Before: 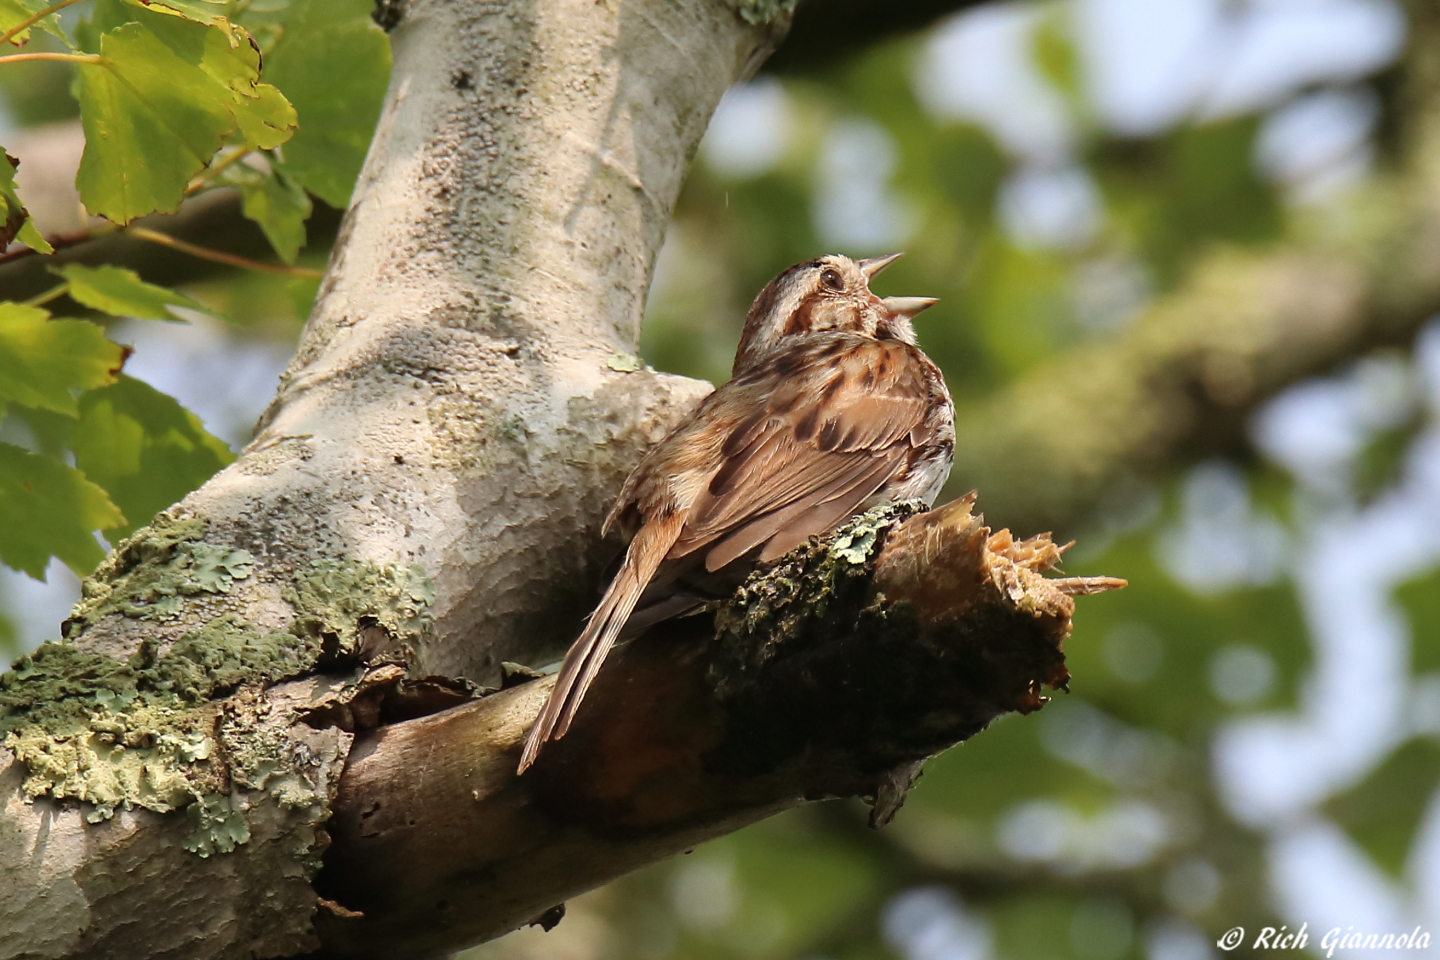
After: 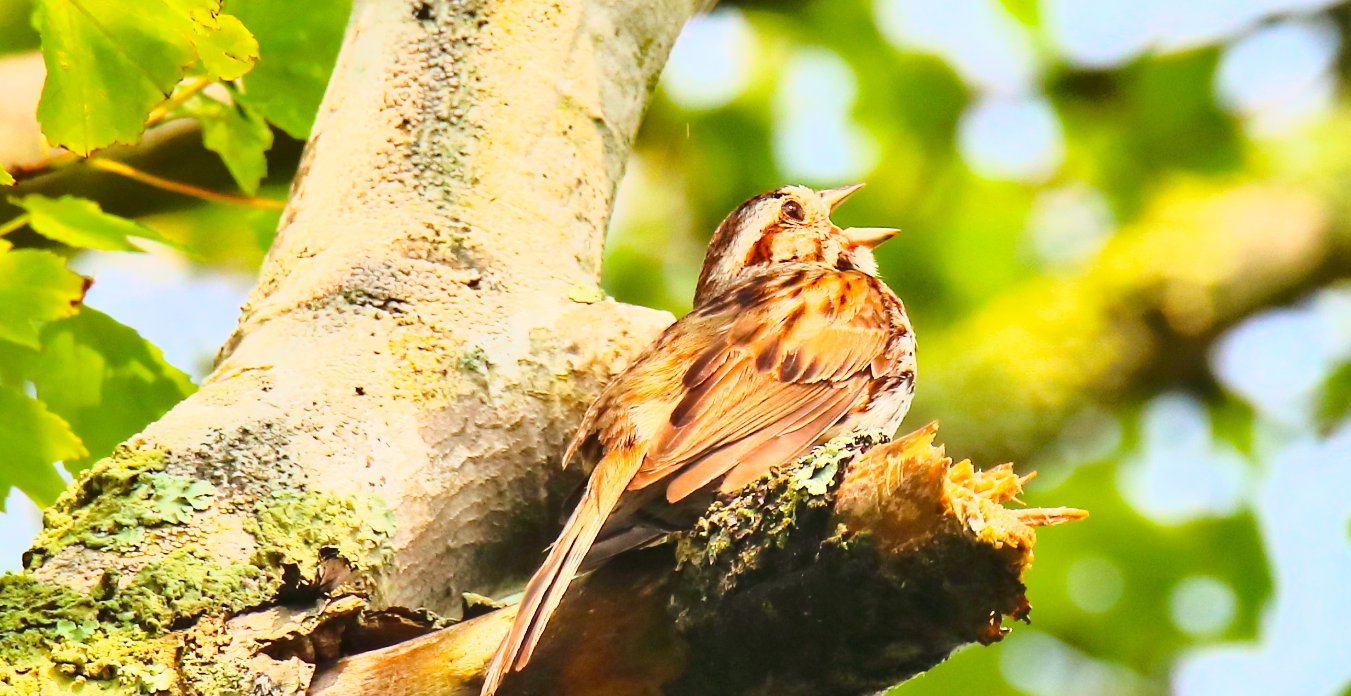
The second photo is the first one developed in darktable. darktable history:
exposure: black level correction 0, exposure 1 EV, compensate exposure bias true, compensate highlight preservation false
shadows and highlights: shadows 43.71, white point adjustment -1.46, soften with gaussian
crop: left 2.737%, top 7.287%, right 3.421%, bottom 20.179%
base curve: curves: ch0 [(0, 0) (0.025, 0.046) (0.112, 0.277) (0.467, 0.74) (0.814, 0.929) (1, 0.942)]
color balance rgb: perceptual saturation grading › global saturation 30%, global vibrance 20%
color zones: curves: ch0 [(0, 0.5) (0.143, 0.5) (0.286, 0.5) (0.429, 0.5) (0.571, 0.5) (0.714, 0.476) (0.857, 0.5) (1, 0.5)]; ch2 [(0, 0.5) (0.143, 0.5) (0.286, 0.5) (0.429, 0.5) (0.571, 0.5) (0.714, 0.487) (0.857, 0.5) (1, 0.5)]
